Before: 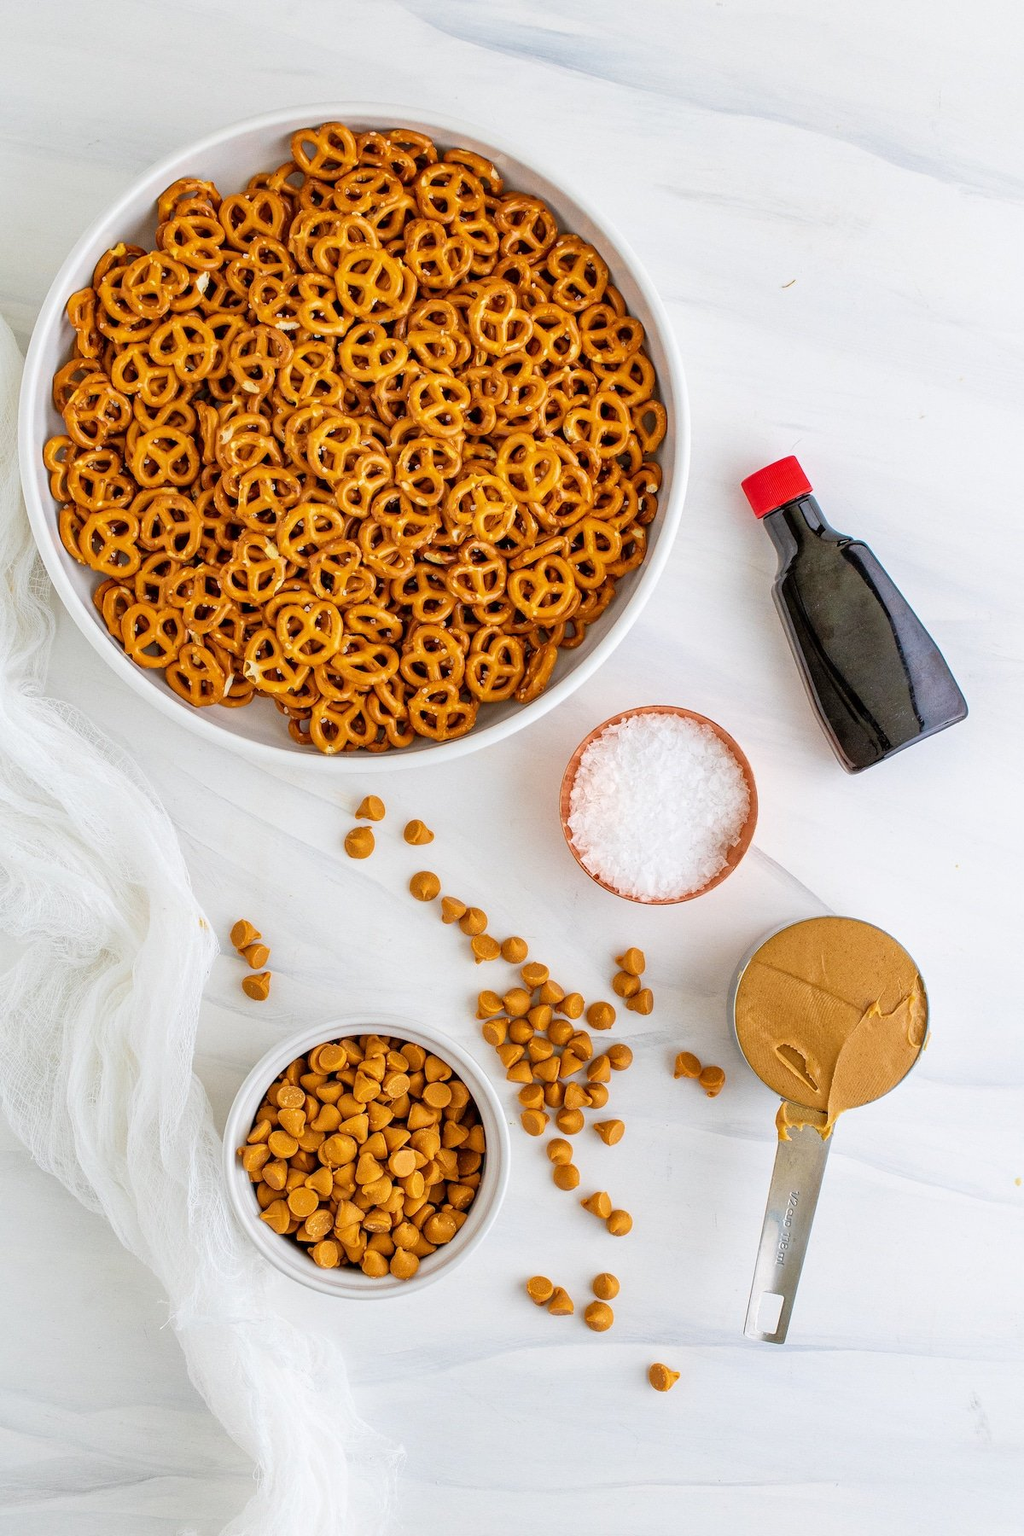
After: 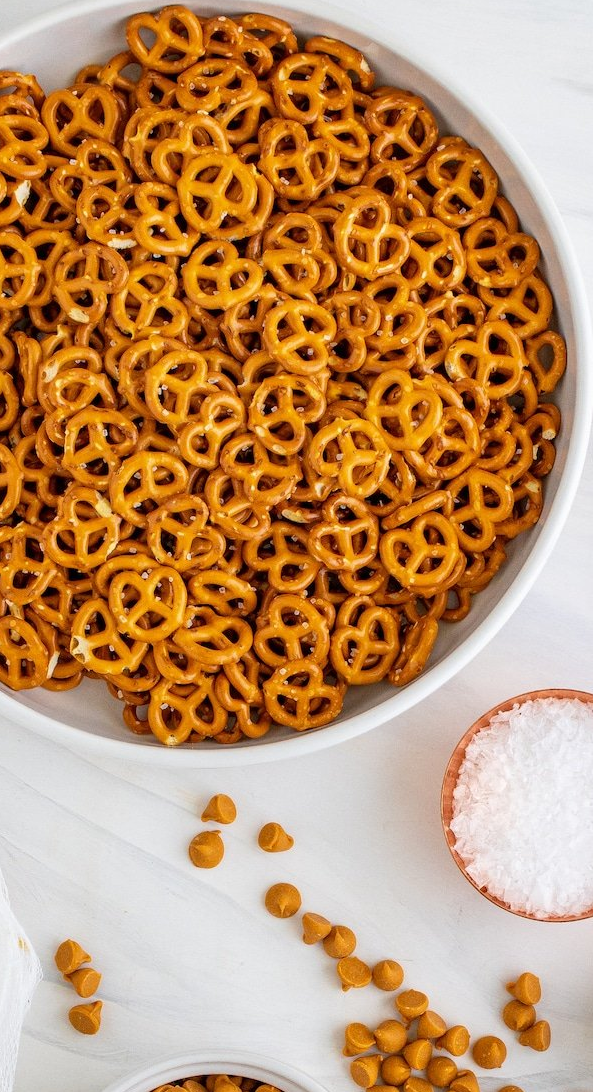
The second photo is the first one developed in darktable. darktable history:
crop: left 17.927%, top 7.685%, right 32.584%, bottom 31.635%
